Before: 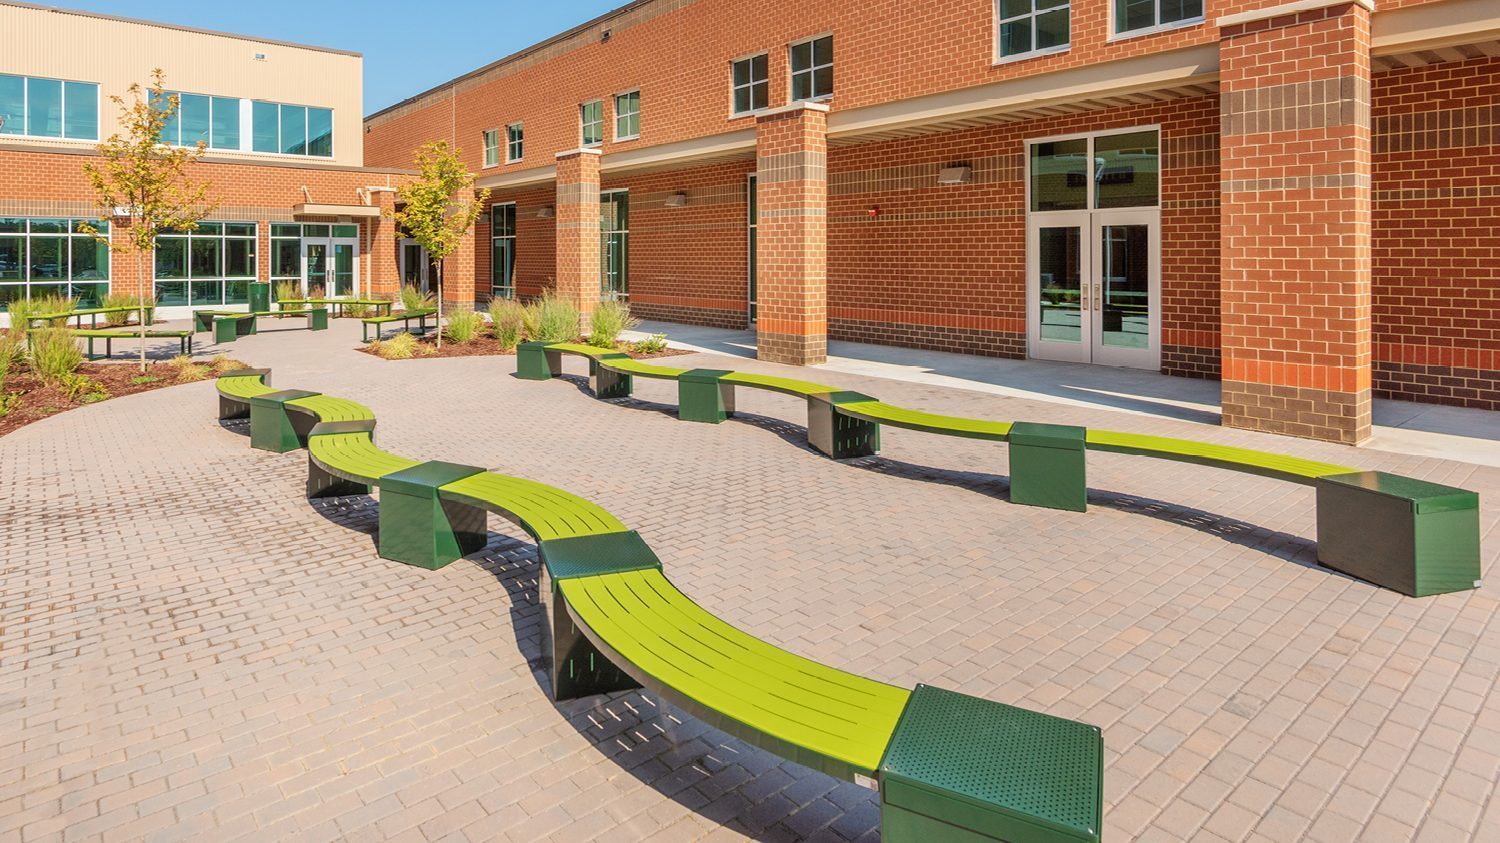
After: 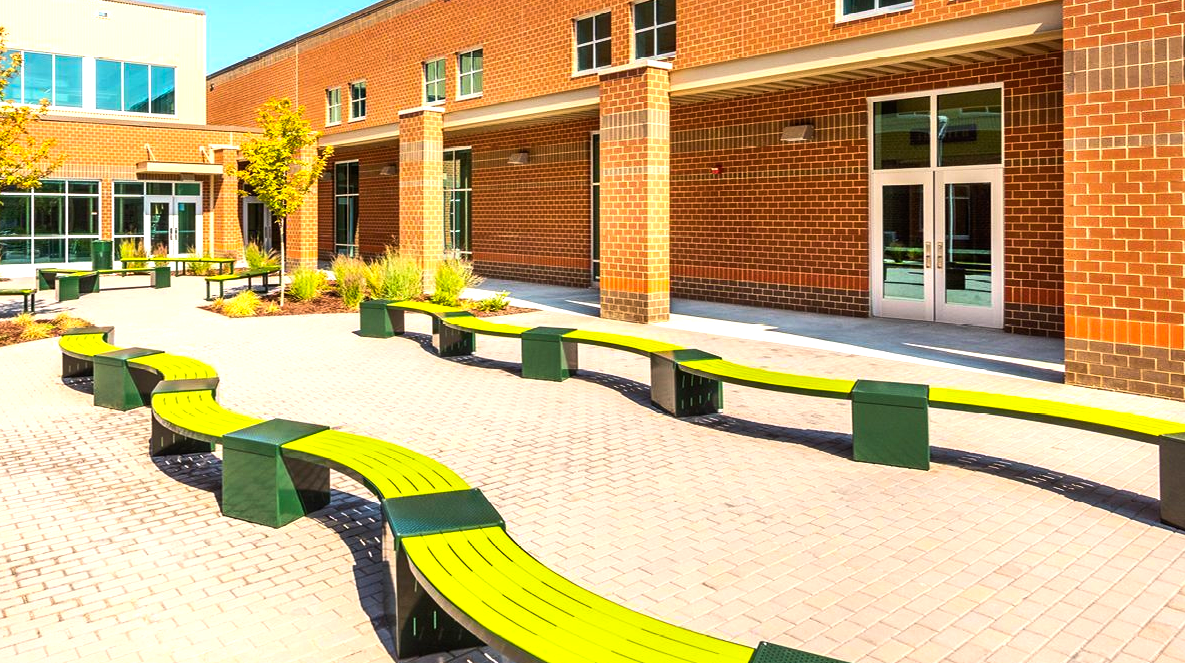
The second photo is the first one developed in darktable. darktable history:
color balance rgb: linear chroma grading › shadows -2.579%, linear chroma grading › highlights -14.061%, linear chroma grading › global chroma -9.815%, linear chroma grading › mid-tones -9.584%, perceptual saturation grading › global saturation 19.813%, perceptual brilliance grading › highlights 3.765%, perceptual brilliance grading › mid-tones -18.114%, perceptual brilliance grading › shadows -41.834%, global vibrance 50.65%
exposure: exposure 0.745 EV, compensate exposure bias true, compensate highlight preservation false
crop and rotate: left 10.489%, top 5.077%, right 10.473%, bottom 16.196%
